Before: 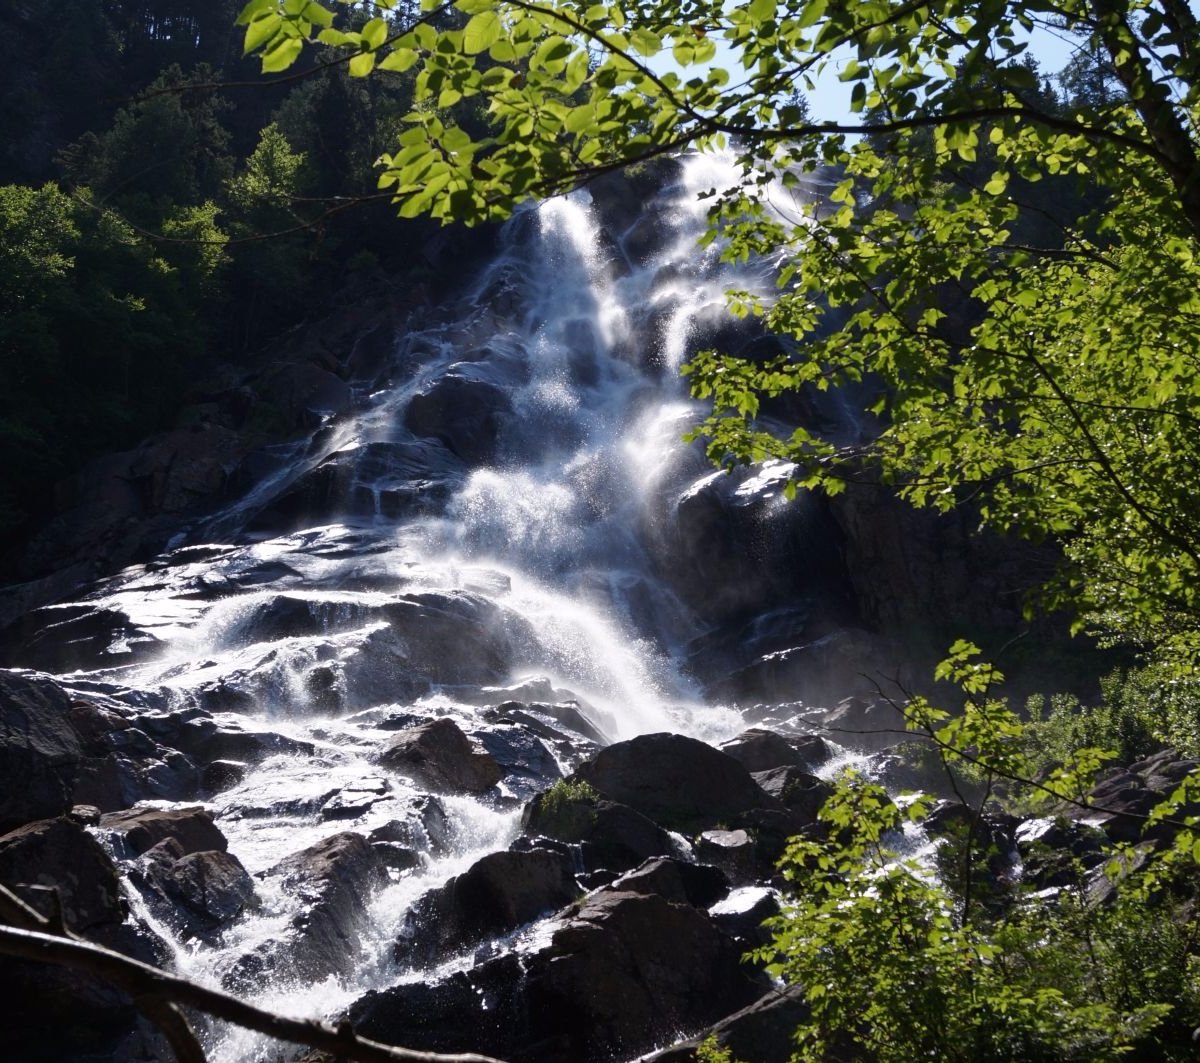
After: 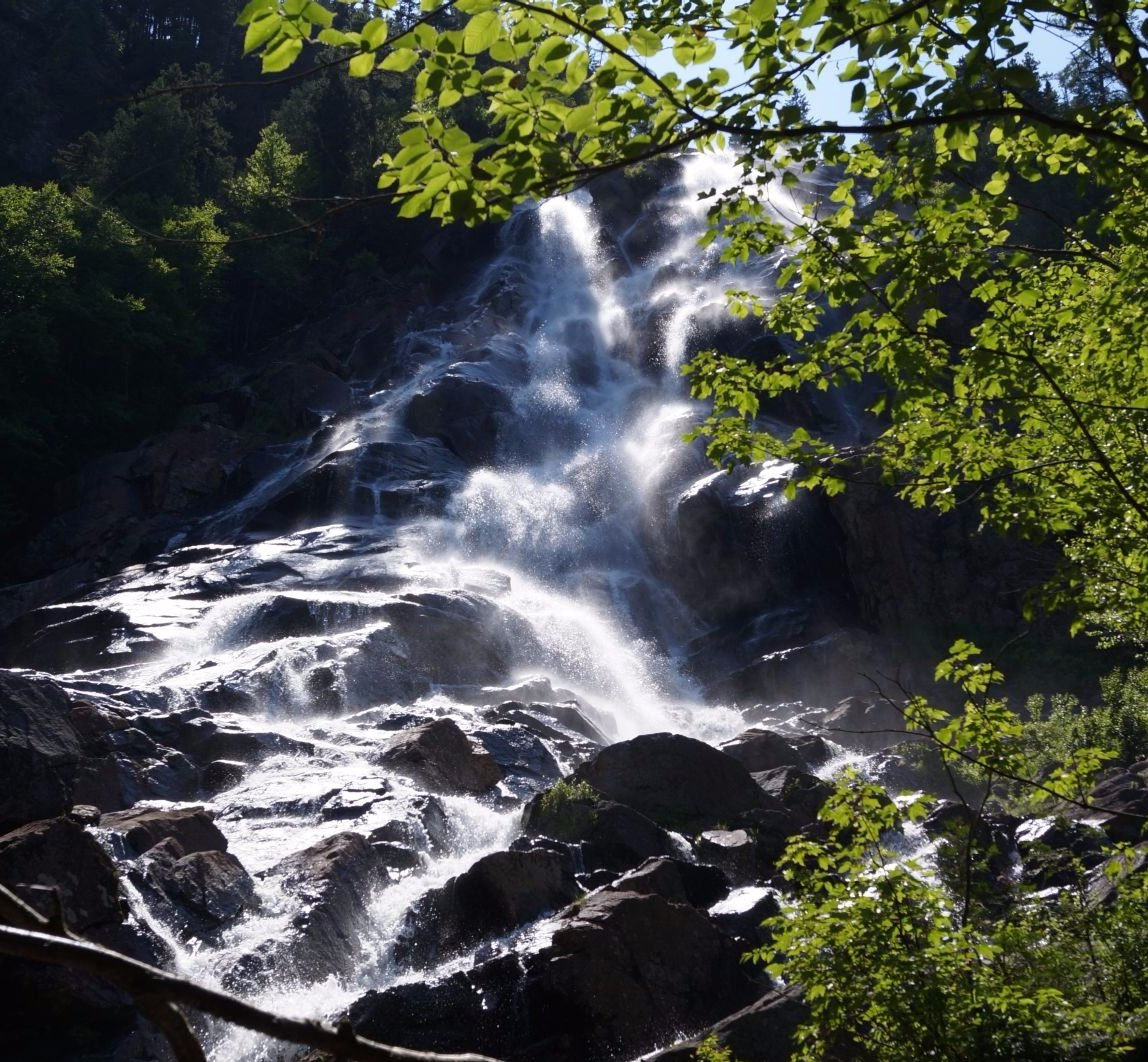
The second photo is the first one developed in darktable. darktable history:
crop: right 4.293%, bottom 0.043%
shadows and highlights: radius 93.89, shadows -14.12, white point adjustment 0.205, highlights 30.82, compress 48.44%, soften with gaussian
